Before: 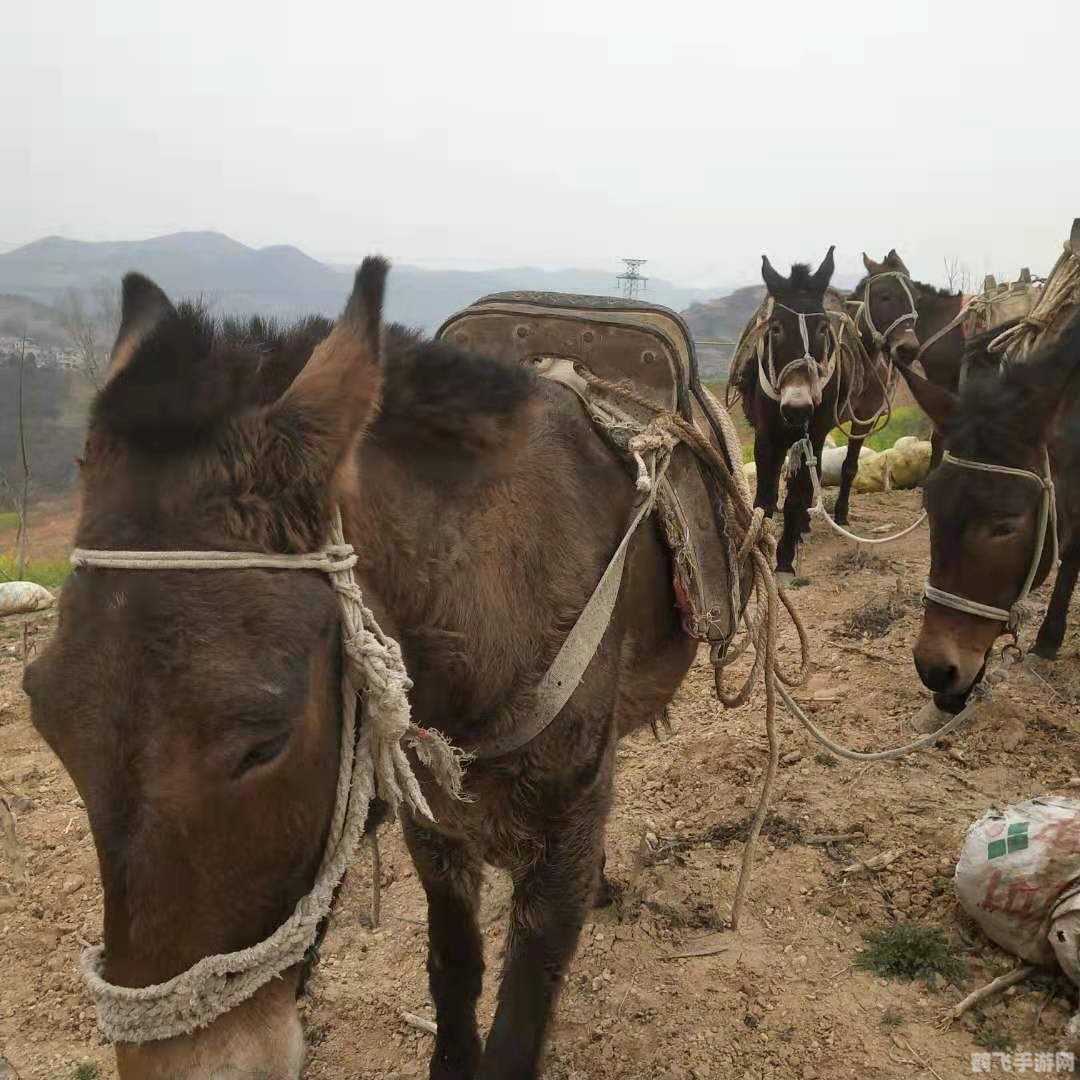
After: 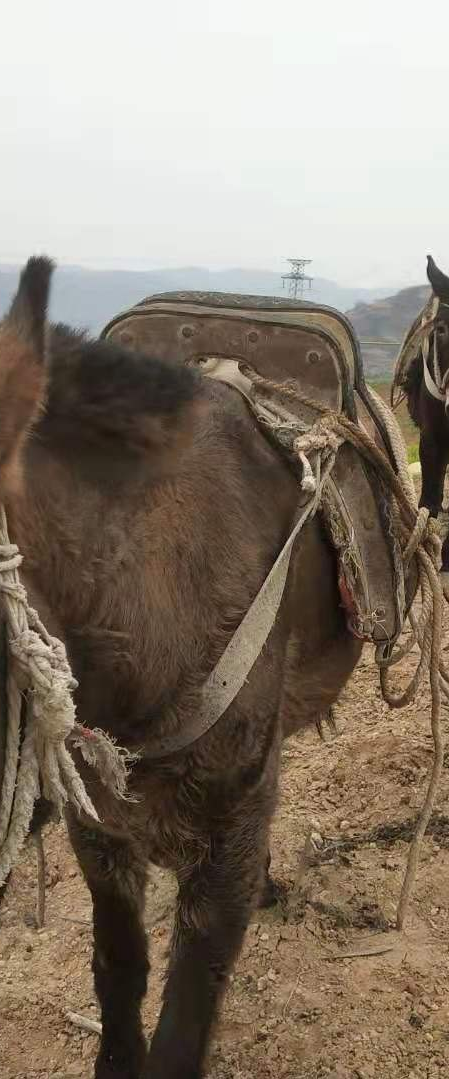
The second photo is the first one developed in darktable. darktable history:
crop: left 31.103%, right 27.283%
